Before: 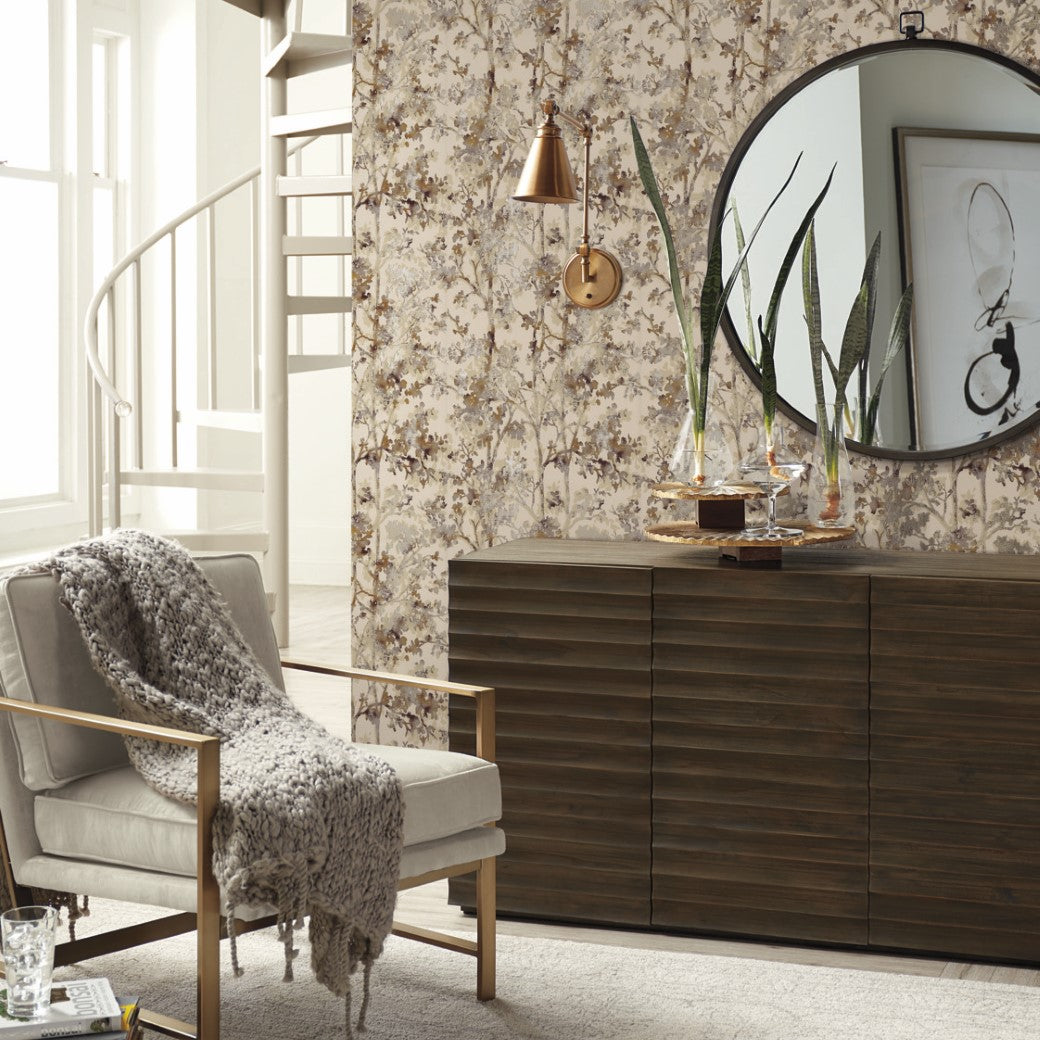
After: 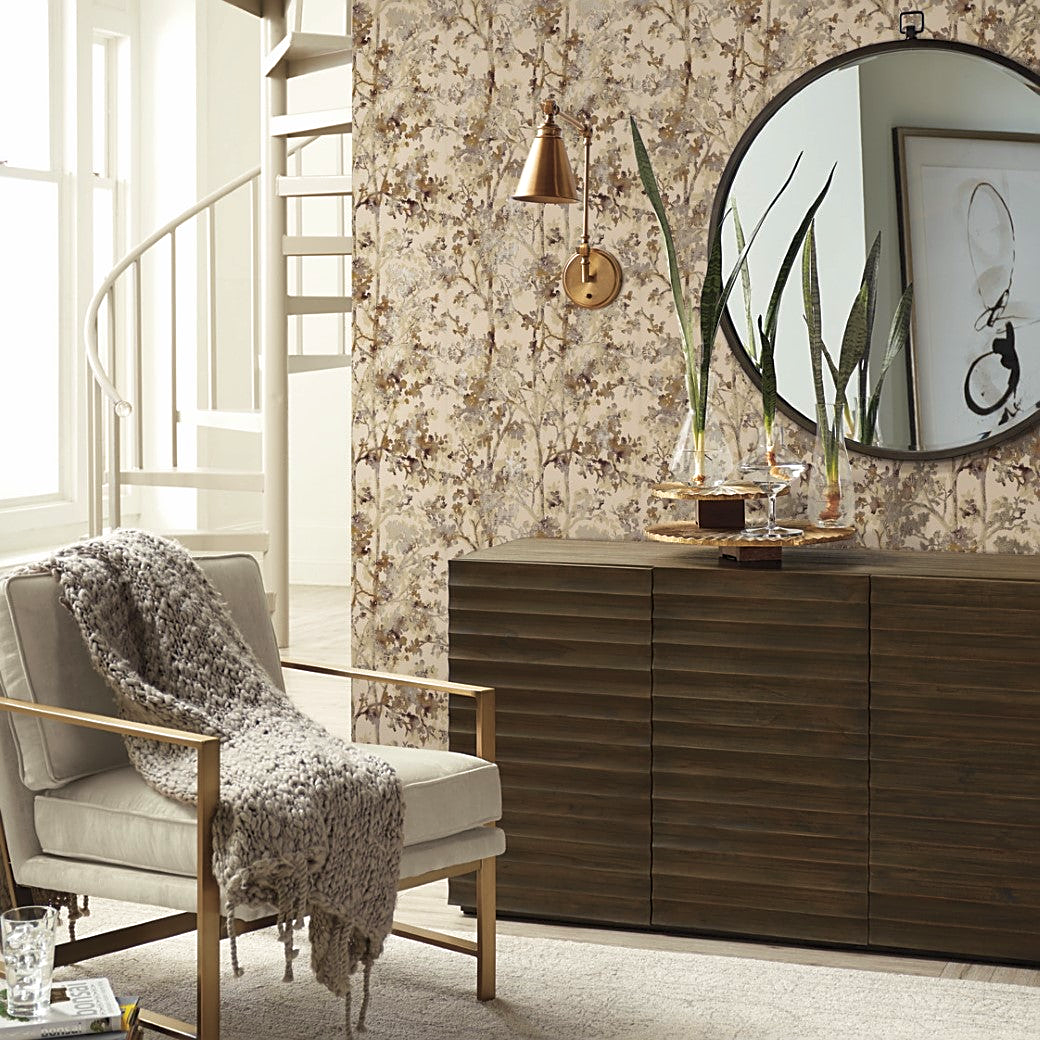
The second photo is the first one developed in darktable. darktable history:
velvia: on, module defaults
sharpen: on, module defaults
tone equalizer: on, module defaults
